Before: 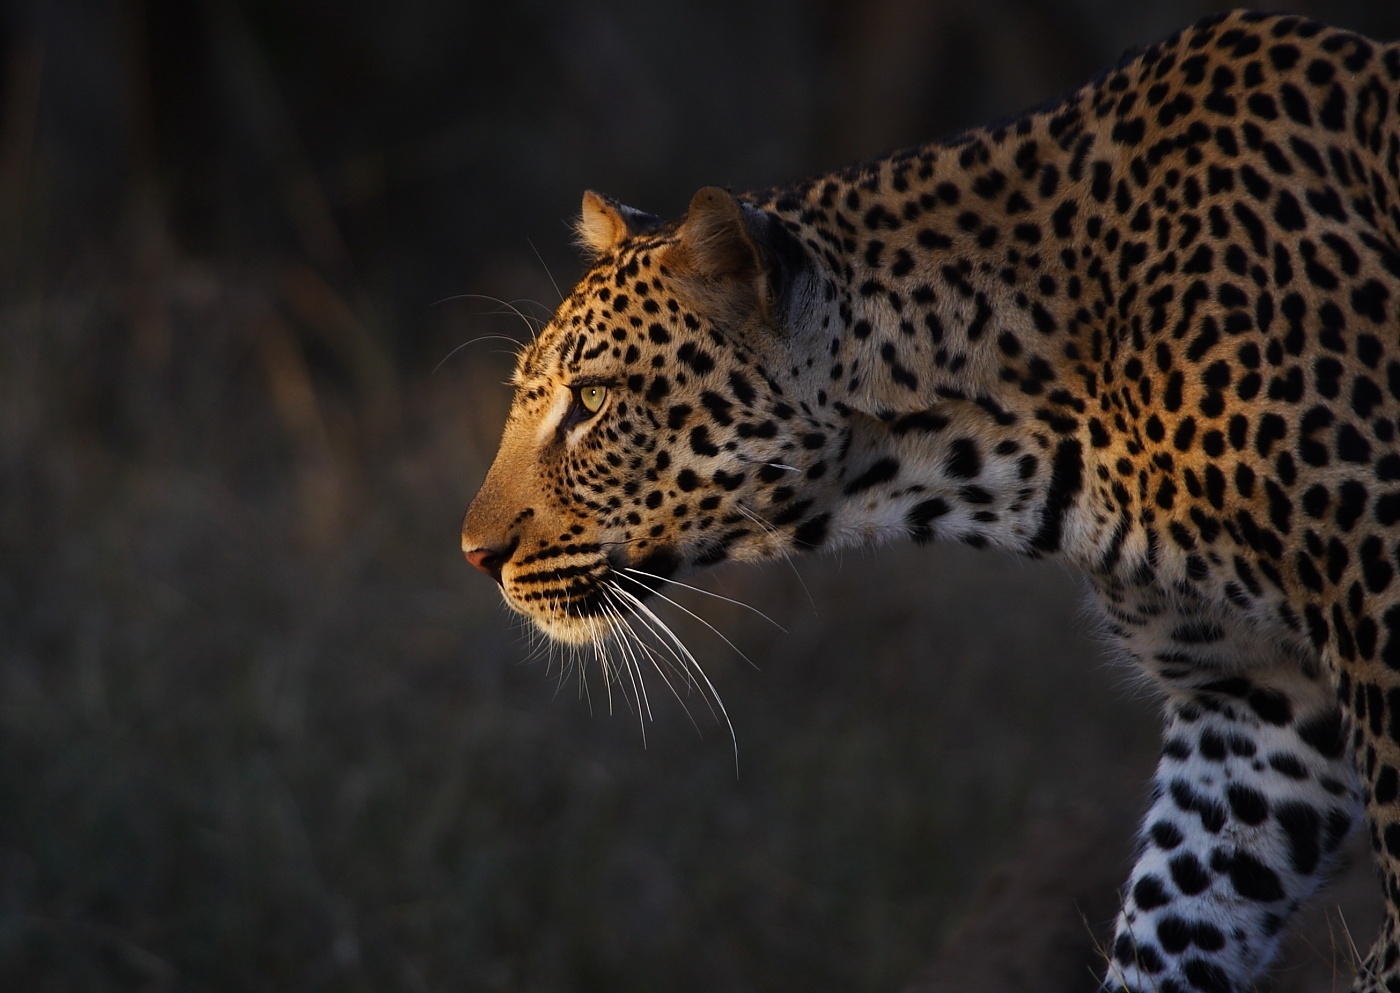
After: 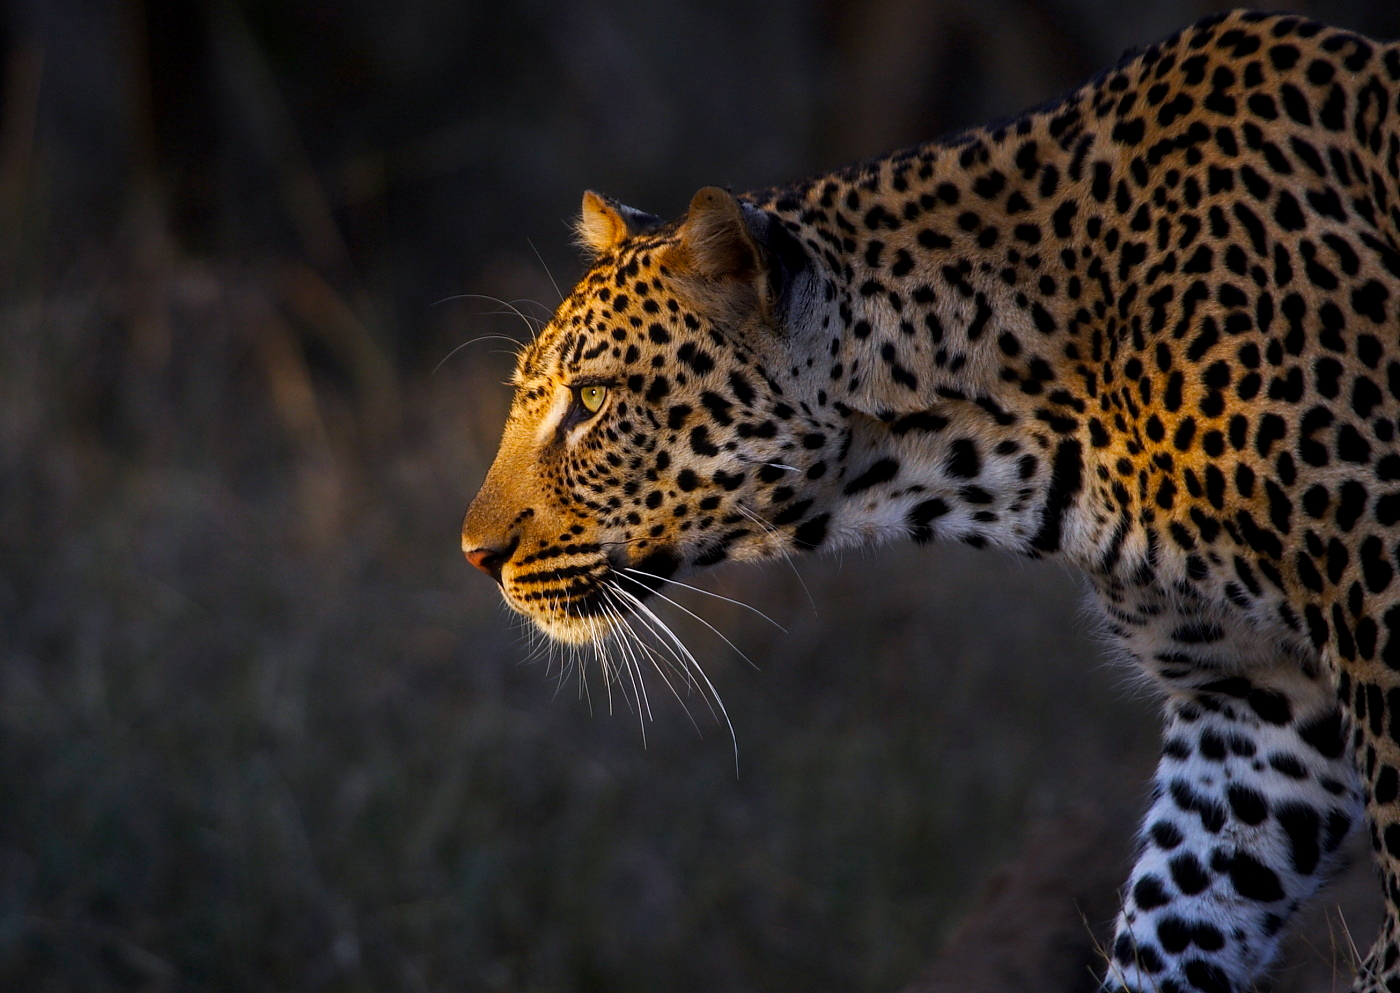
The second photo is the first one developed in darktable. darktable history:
color balance: output saturation 120%
exposure: black level correction 0.001, exposure 0.191 EV, compensate highlight preservation false
white balance: red 0.984, blue 1.059
local contrast: on, module defaults
